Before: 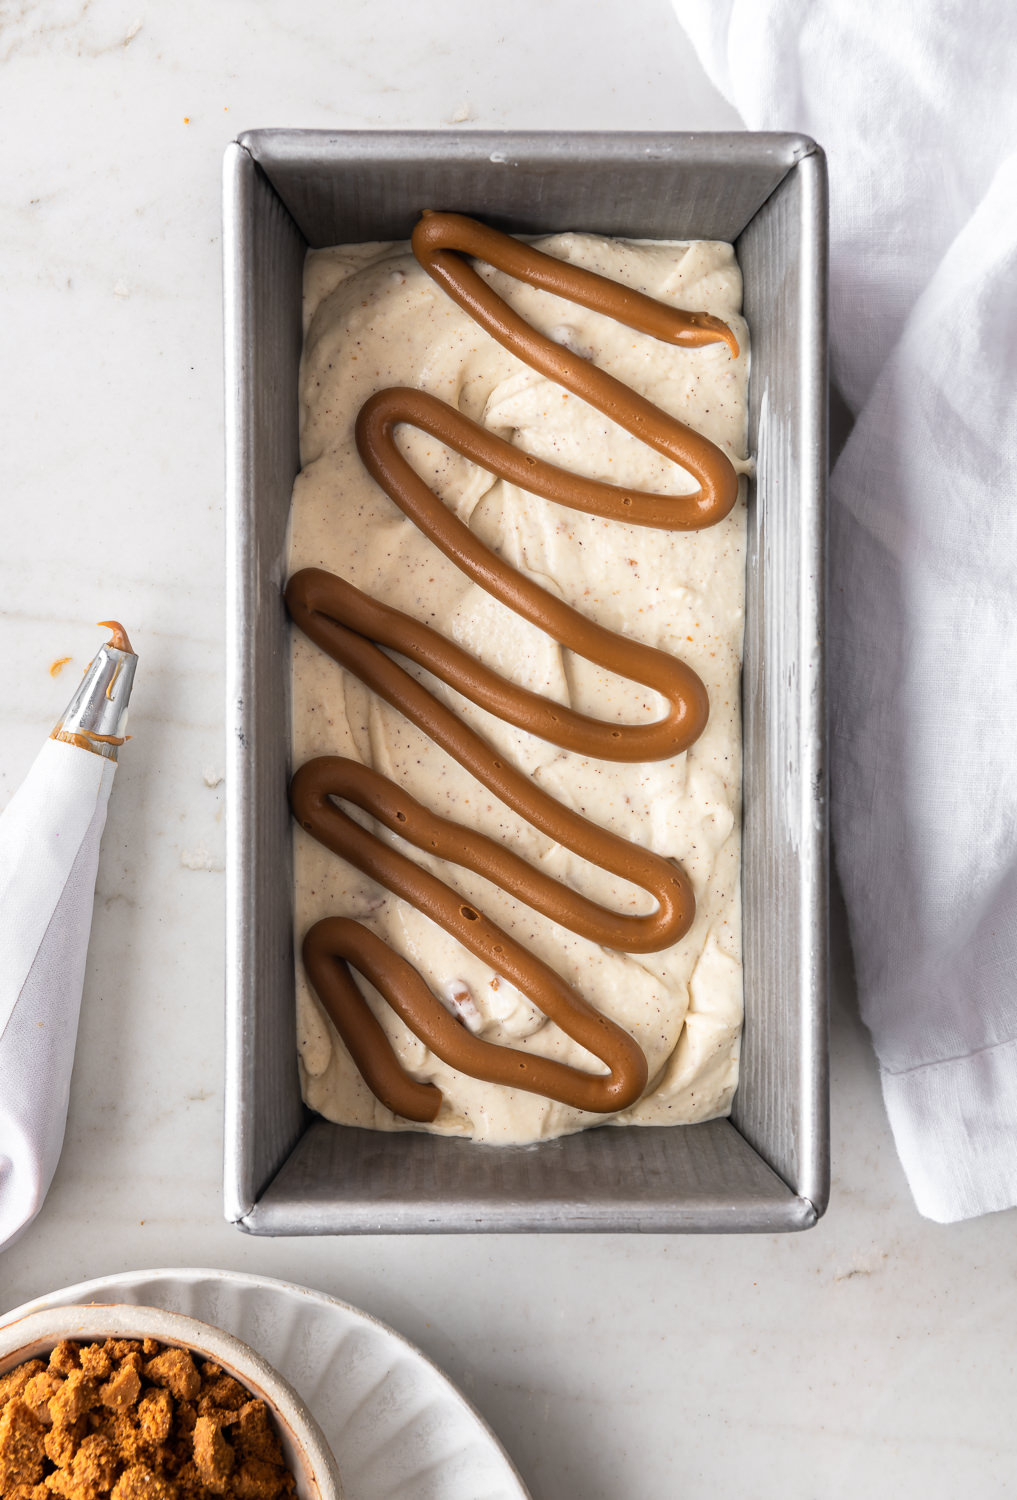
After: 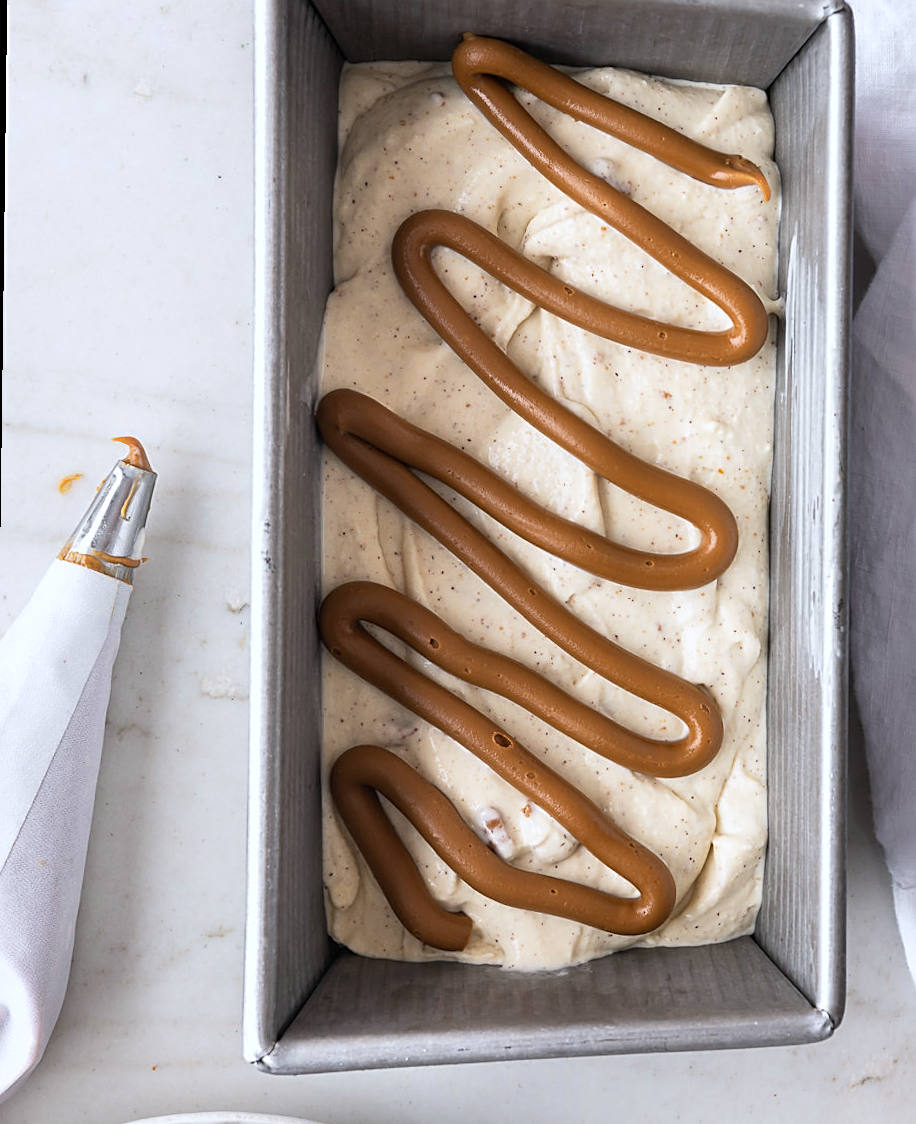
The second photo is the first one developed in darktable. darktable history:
white balance: red 0.974, blue 1.044
crop: top 7.49%, right 9.717%, bottom 11.943%
rotate and perspective: rotation 0.679°, lens shift (horizontal) 0.136, crop left 0.009, crop right 0.991, crop top 0.078, crop bottom 0.95
sharpen: on, module defaults
